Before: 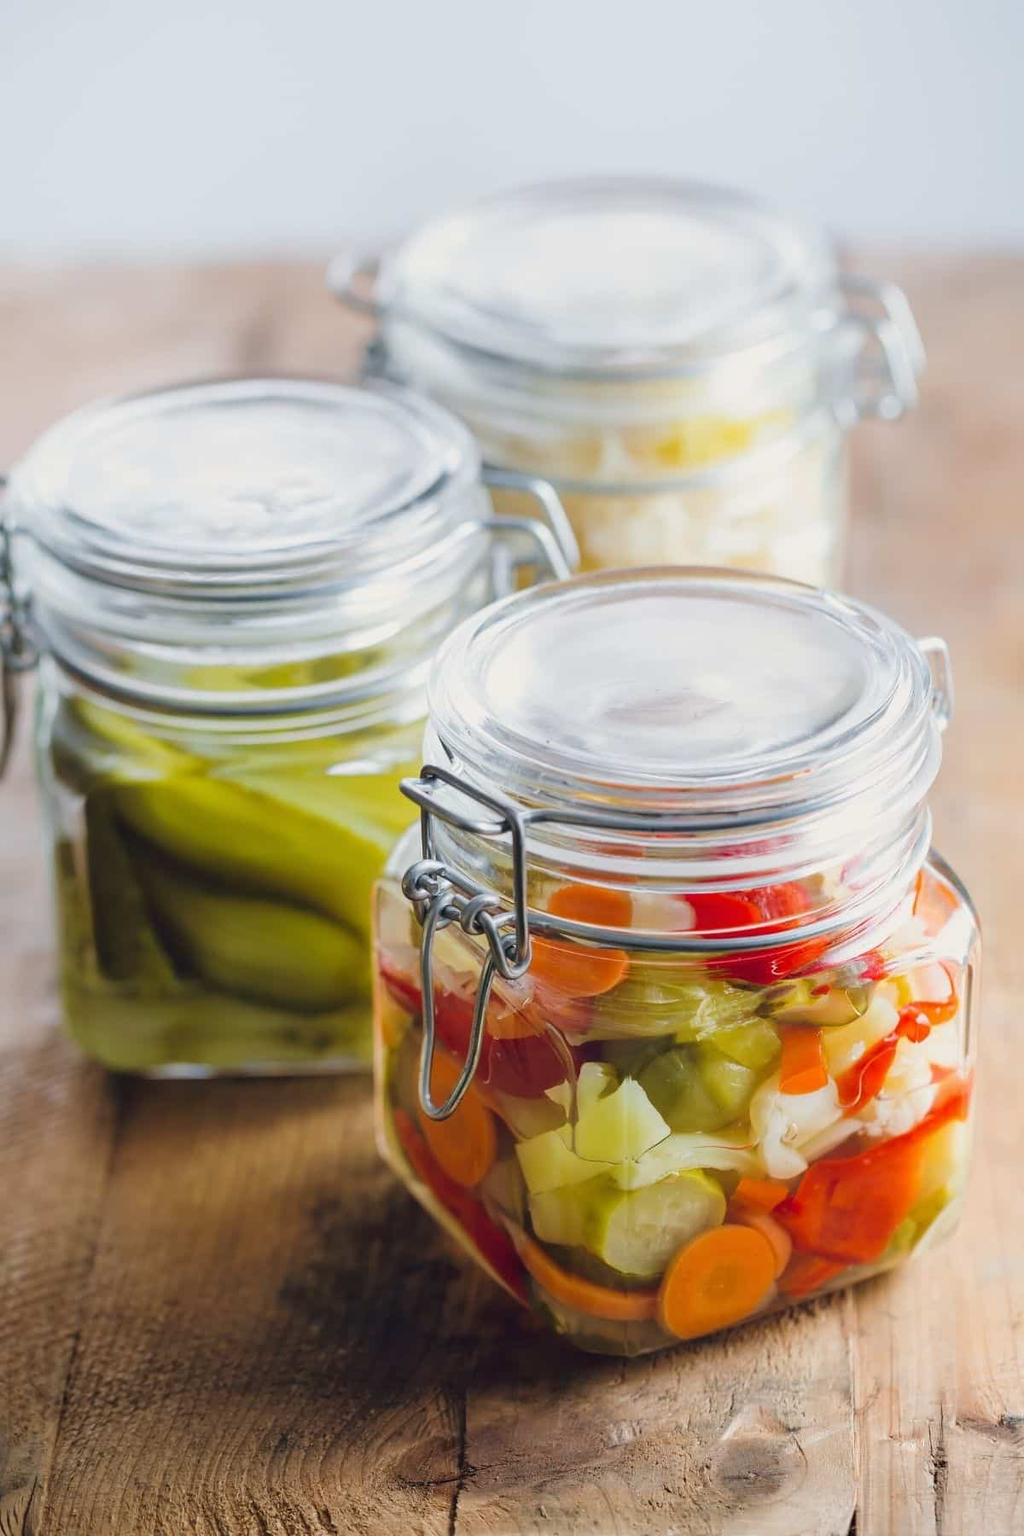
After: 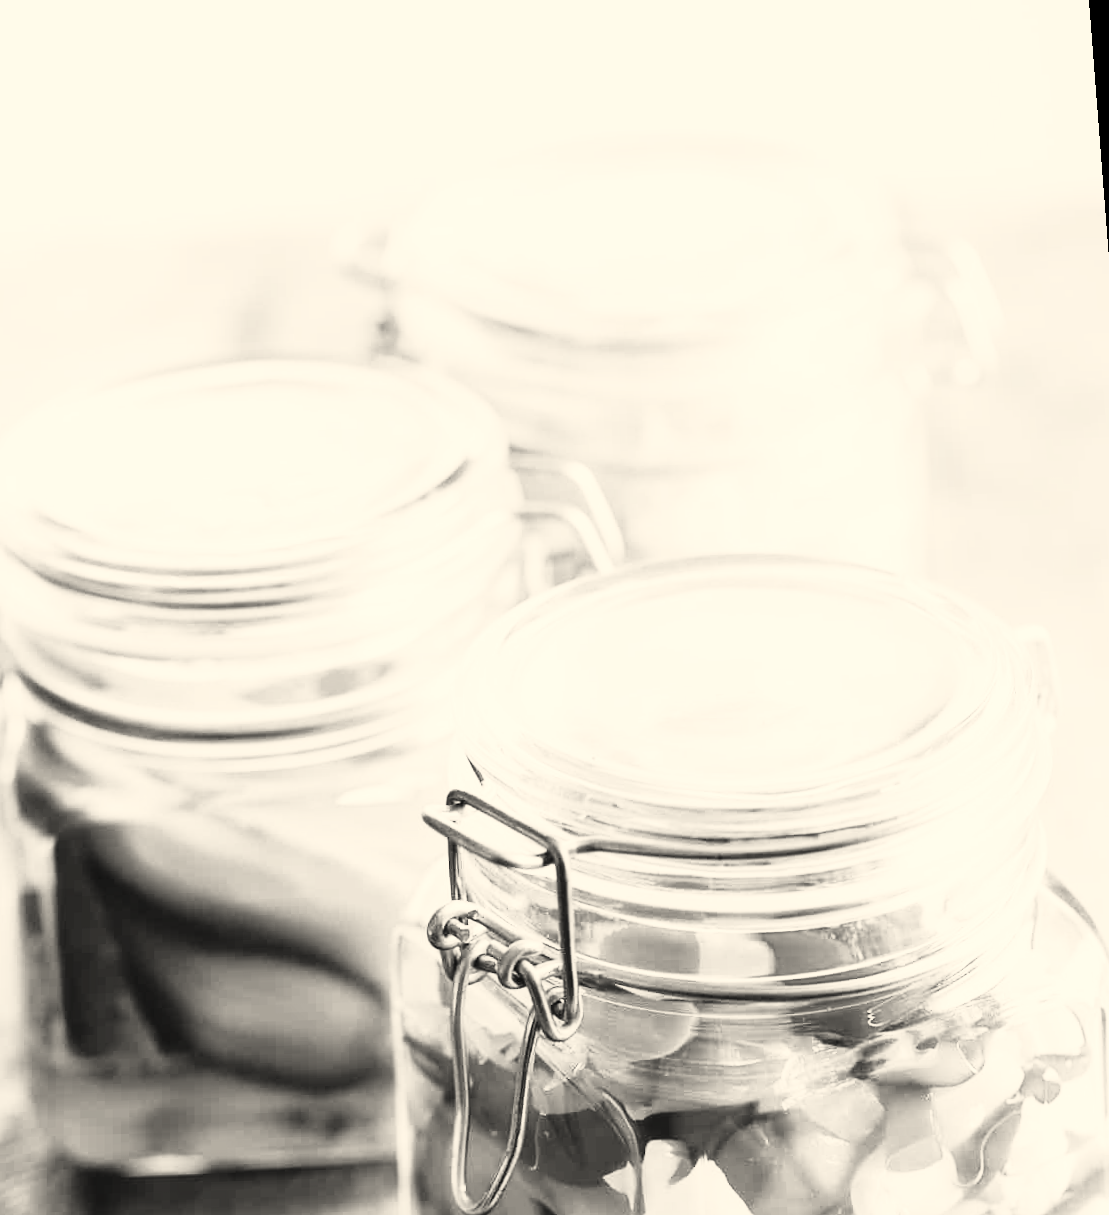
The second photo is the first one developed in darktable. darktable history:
crop: bottom 28.576%
tone curve: curves: ch0 [(0, 0) (0.003, 0.01) (0.011, 0.01) (0.025, 0.011) (0.044, 0.019) (0.069, 0.032) (0.1, 0.054) (0.136, 0.088) (0.177, 0.138) (0.224, 0.214) (0.277, 0.297) (0.335, 0.391) (0.399, 0.469) (0.468, 0.551) (0.543, 0.622) (0.623, 0.699) (0.709, 0.775) (0.801, 0.85) (0.898, 0.929) (1, 1)], preserve colors none
color zones: curves: ch1 [(0, 0.708) (0.088, 0.648) (0.245, 0.187) (0.429, 0.326) (0.571, 0.498) (0.714, 0.5) (0.857, 0.5) (1, 0.708)]
contrast brightness saturation: contrast 0.53, brightness 0.47, saturation -1
color correction: highlights a* 2.72, highlights b* 22.8
rotate and perspective: rotation -1.68°, lens shift (vertical) -0.146, crop left 0.049, crop right 0.912, crop top 0.032, crop bottom 0.96
